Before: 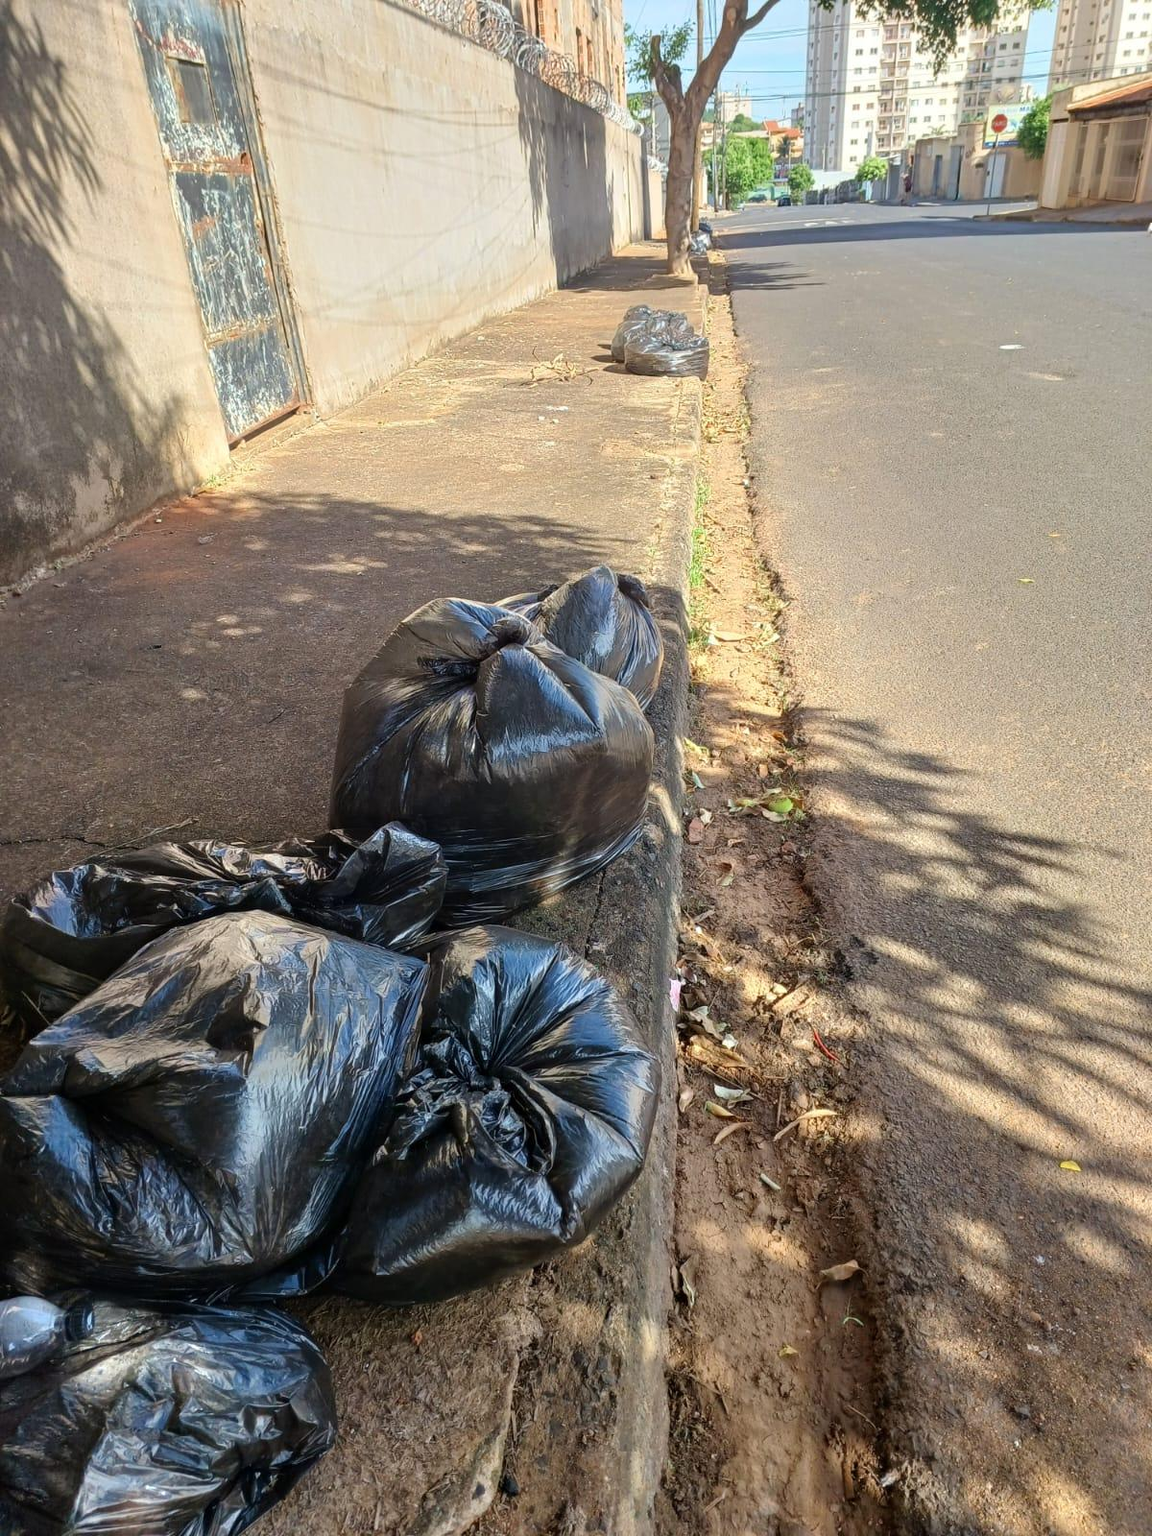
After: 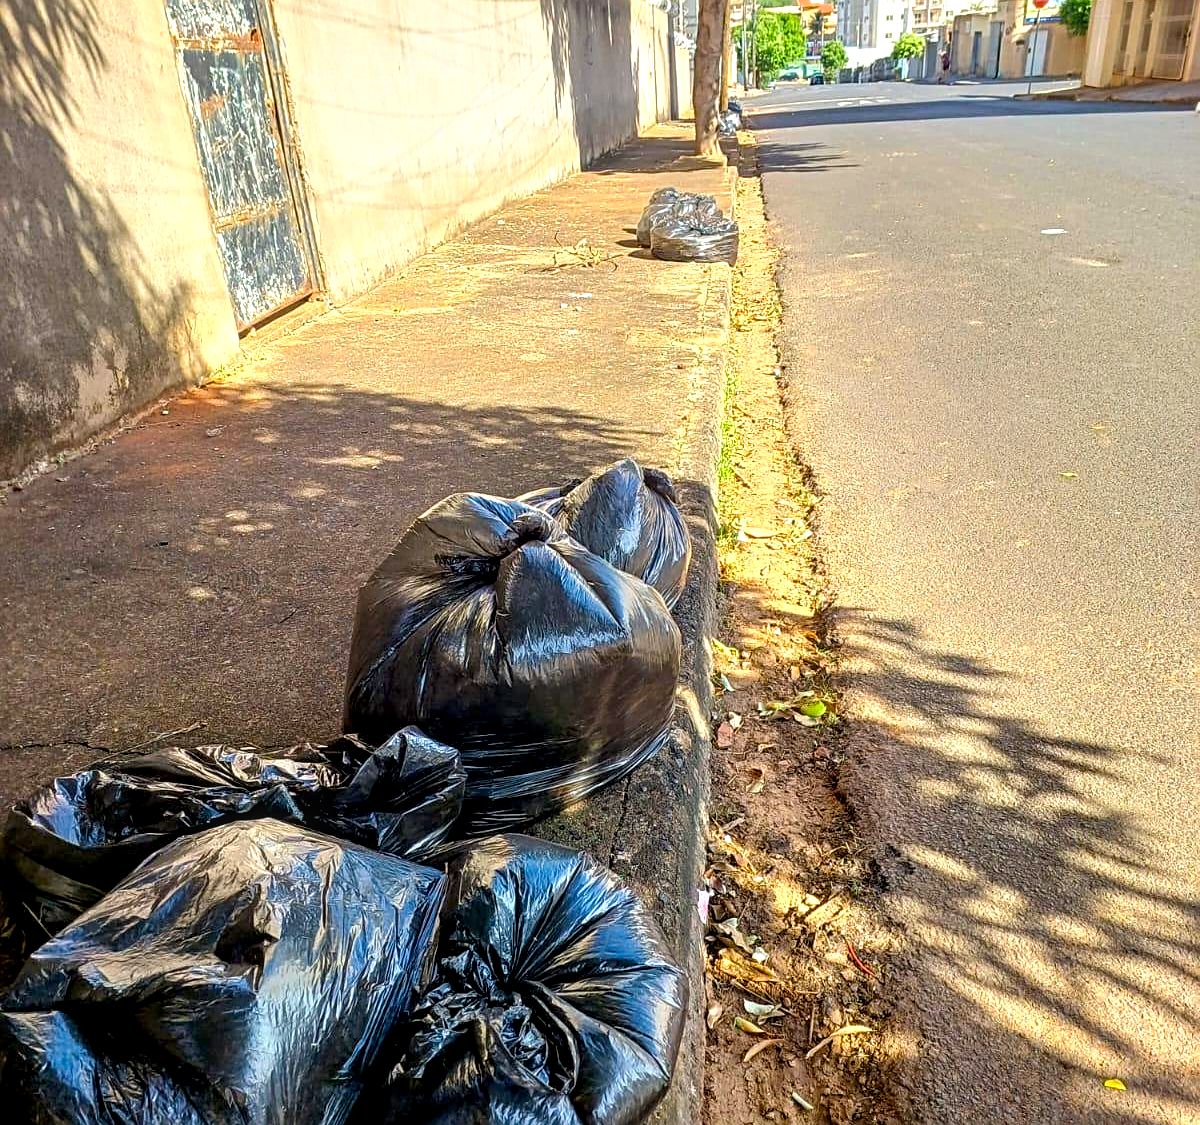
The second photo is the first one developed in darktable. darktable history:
exposure: black level correction 0.007, compensate exposure bias true, compensate highlight preservation false
tone equalizer: edges refinement/feathering 500, mask exposure compensation -1.57 EV, preserve details no
crop and rotate: top 8.184%, bottom 21.454%
local contrast: on, module defaults
color calibration: x 0.341, y 0.356, temperature 5151.86 K
color balance rgb: linear chroma grading › global chroma 9.133%, perceptual saturation grading › global saturation 18.92%, perceptual brilliance grading › global brilliance 11.413%, global vibrance 18.373%
sharpen: on, module defaults
